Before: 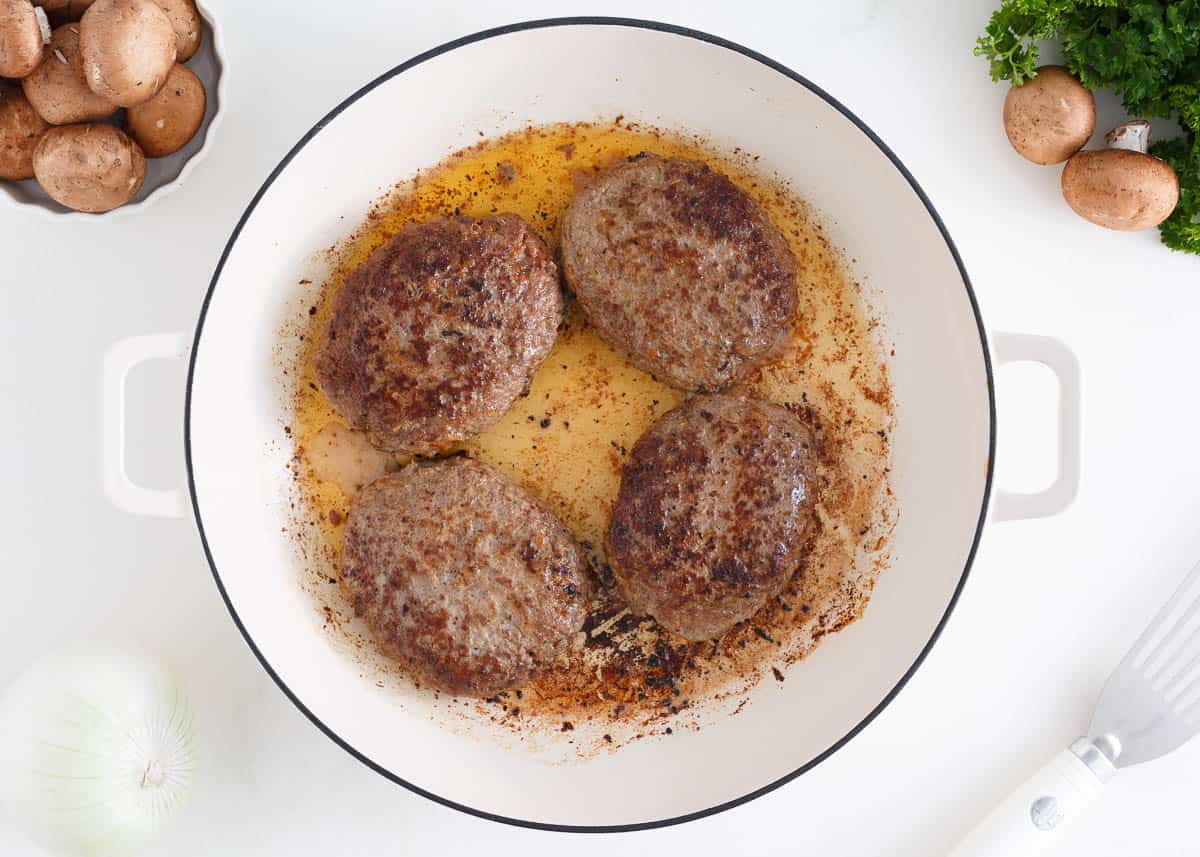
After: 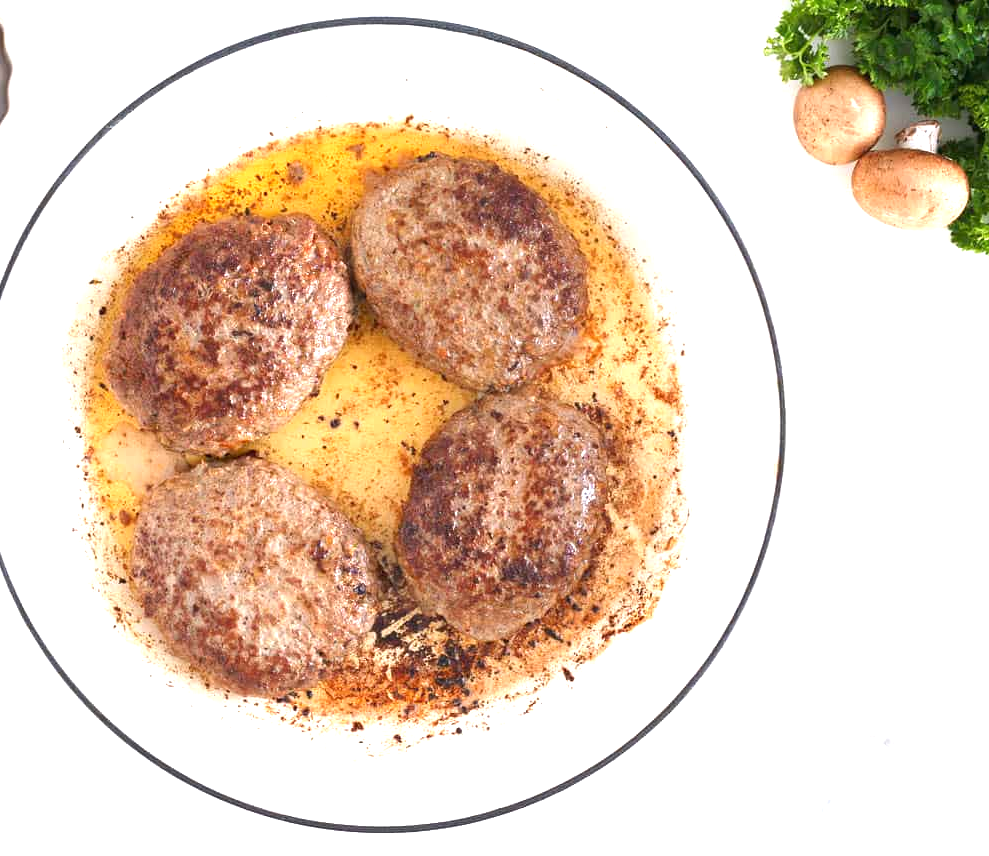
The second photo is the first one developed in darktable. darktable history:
exposure: black level correction 0, exposure 1.1 EV, compensate exposure bias true, compensate highlight preservation false
crop: left 17.582%, bottom 0.031%
